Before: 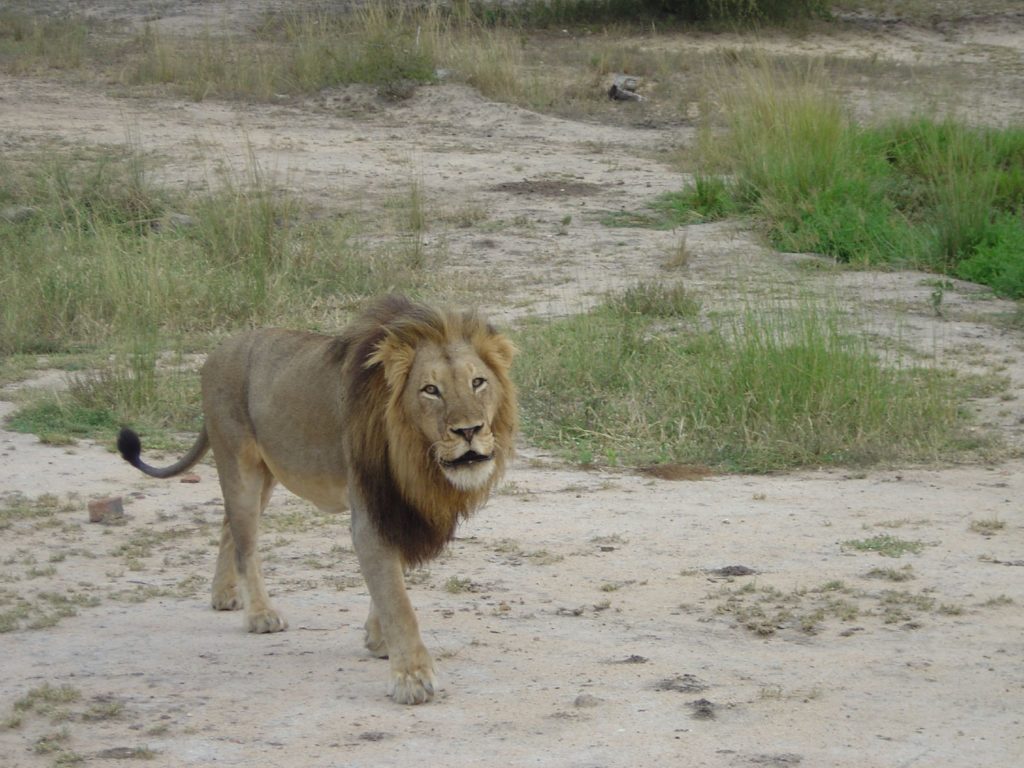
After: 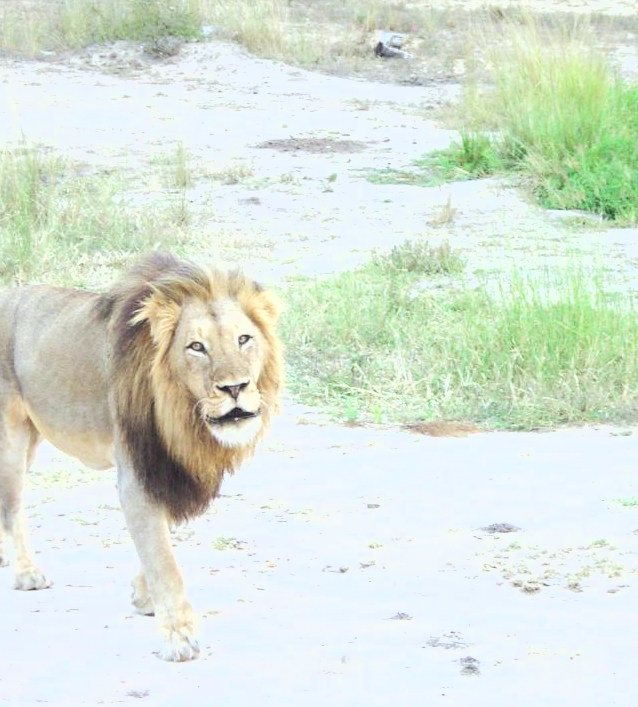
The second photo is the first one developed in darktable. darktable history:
exposure: black level correction 0, exposure 1.2 EV, compensate highlight preservation false
color calibration: x 0.37, y 0.382, temperature 4313.32 K
tone curve: curves: ch0 [(0, 0) (0.55, 0.716) (0.841, 0.969)]
contrast brightness saturation: saturation -0.1
crop and rotate: left 22.918%, top 5.629%, right 14.711%, bottom 2.247%
